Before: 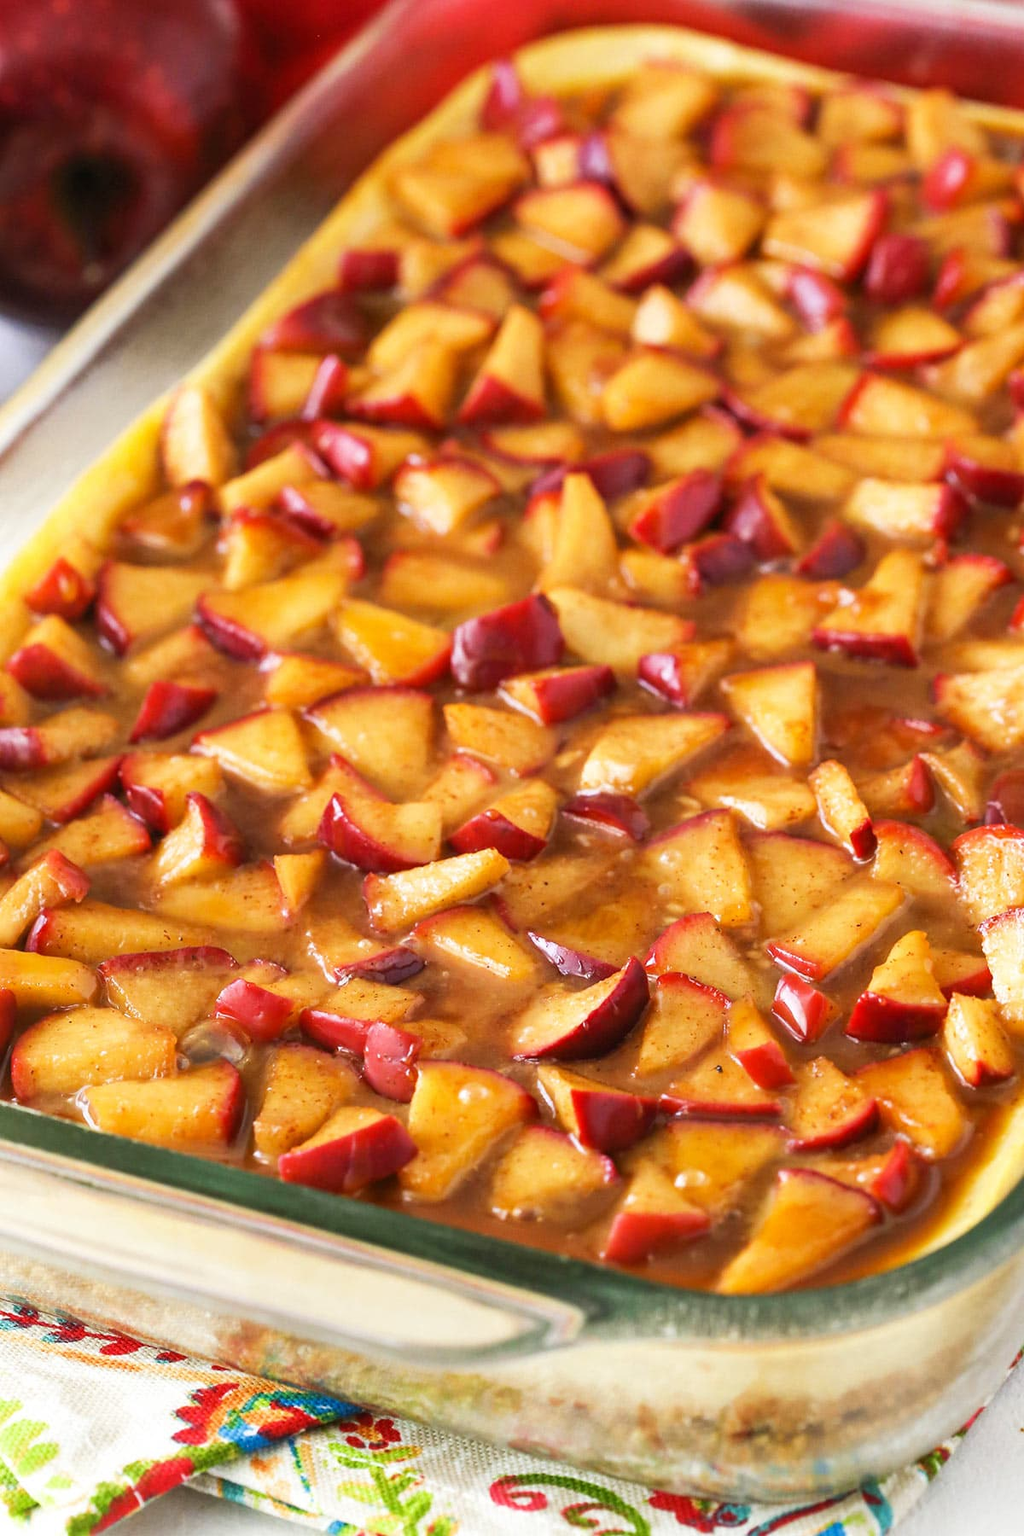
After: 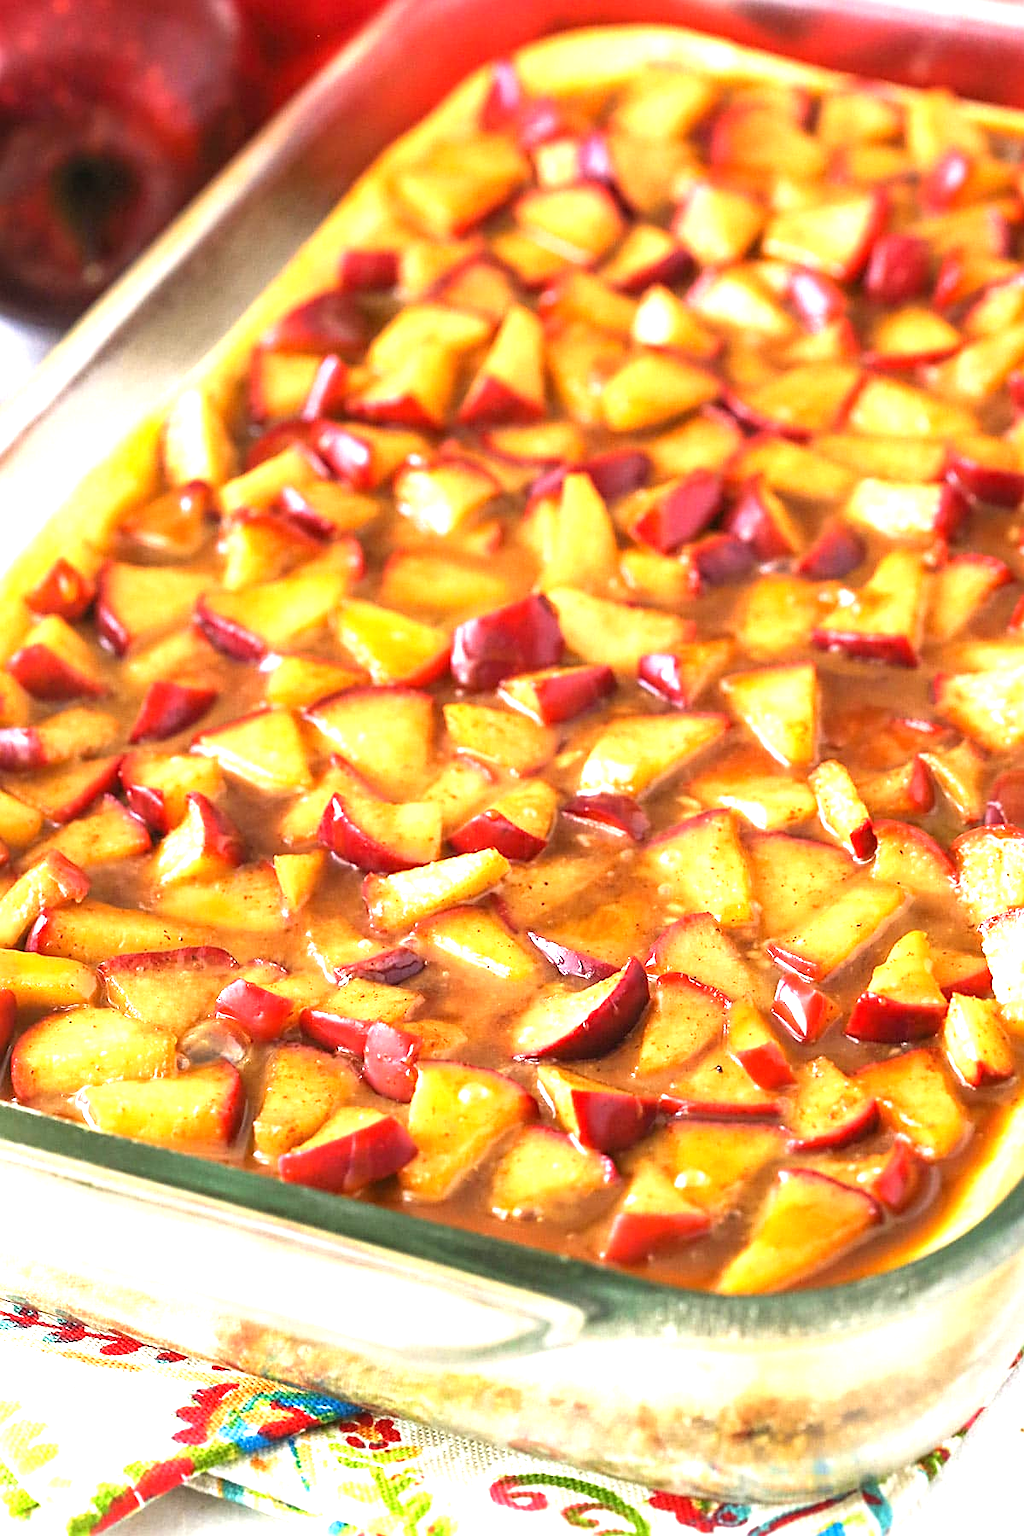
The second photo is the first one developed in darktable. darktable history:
sharpen: on, module defaults
exposure: black level correction 0, exposure 1.026 EV, compensate highlight preservation false
